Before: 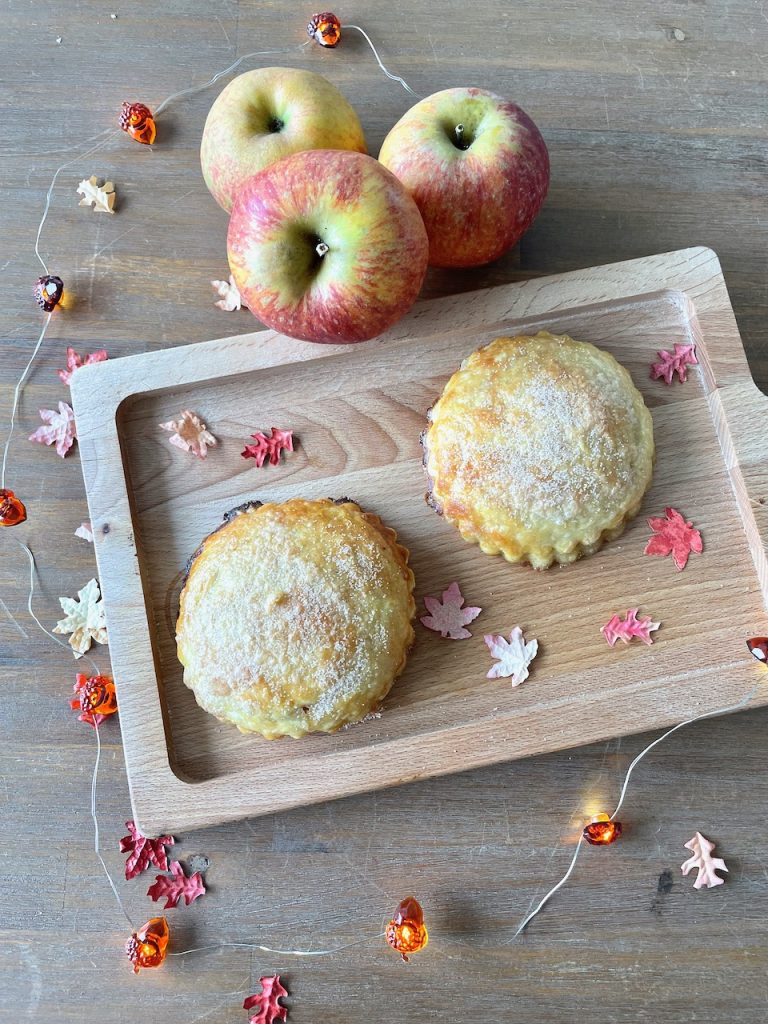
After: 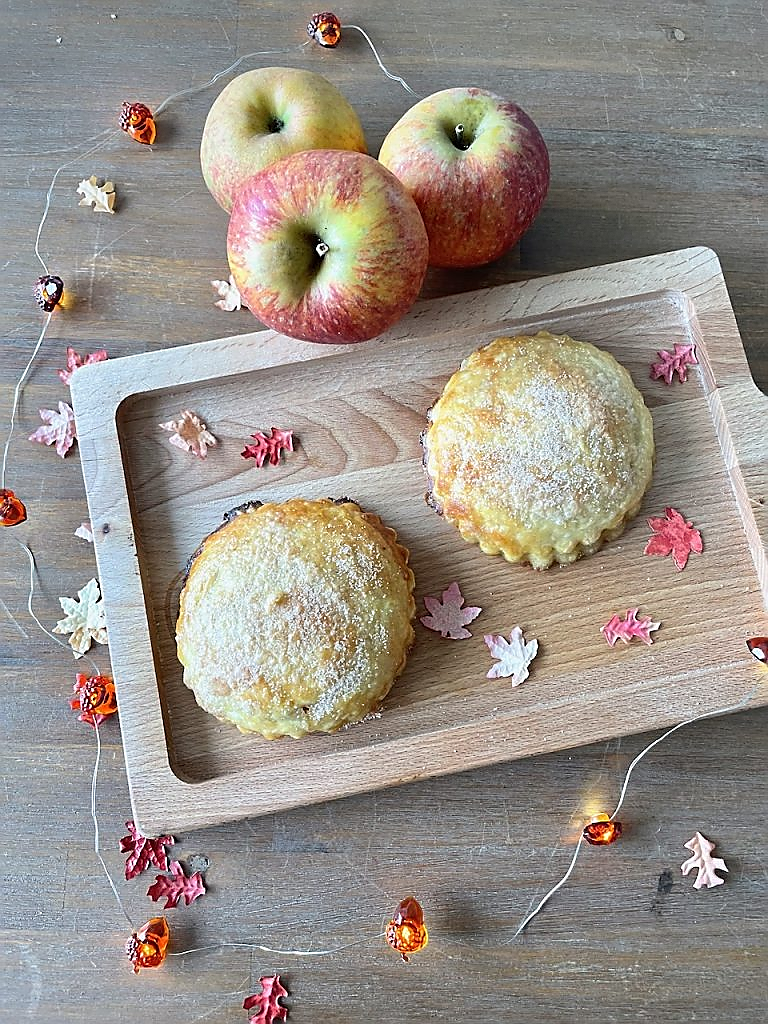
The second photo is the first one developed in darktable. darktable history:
sharpen: radius 1.36, amount 1.262, threshold 0.833
vignetting: fall-off start 100.34%, fall-off radius 72.07%, brightness -0.317, saturation -0.048, center (-0.03, 0.238), width/height ratio 1.171, dithering 8-bit output
